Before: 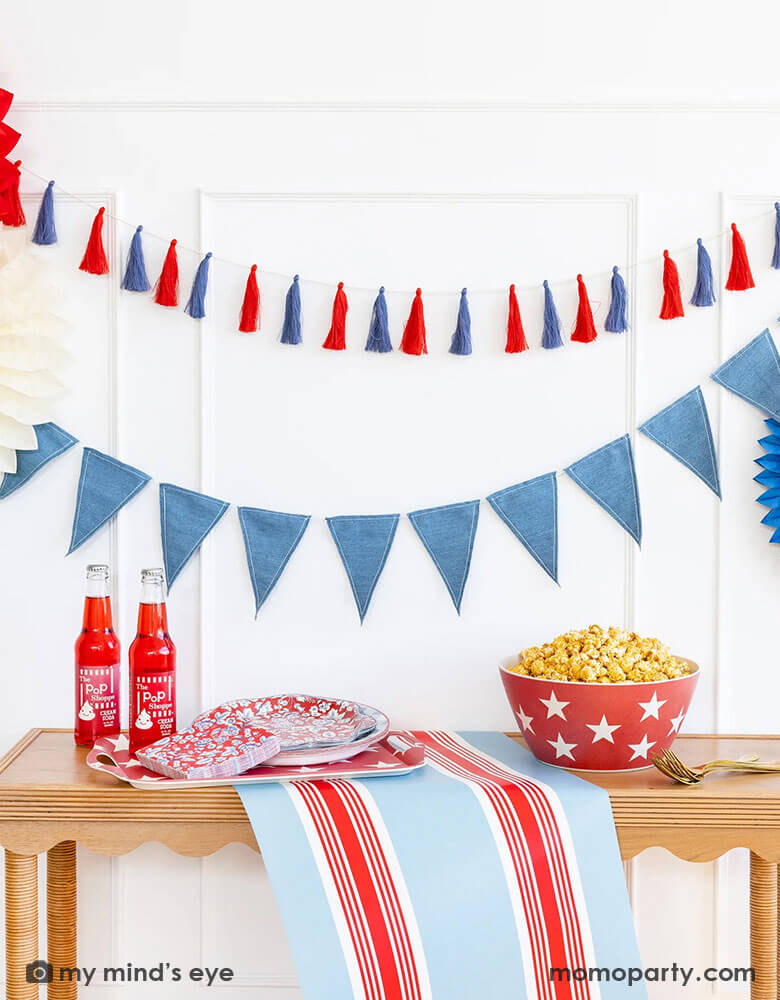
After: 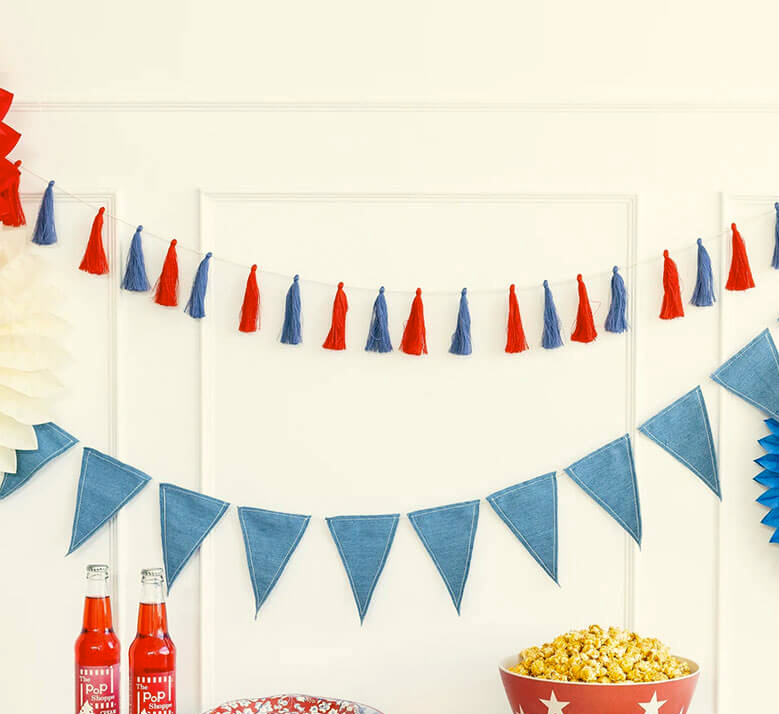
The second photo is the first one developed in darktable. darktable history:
crop: bottom 28.576%
color correction: highlights a* -0.482, highlights b* 9.48, shadows a* -9.48, shadows b* 0.803
